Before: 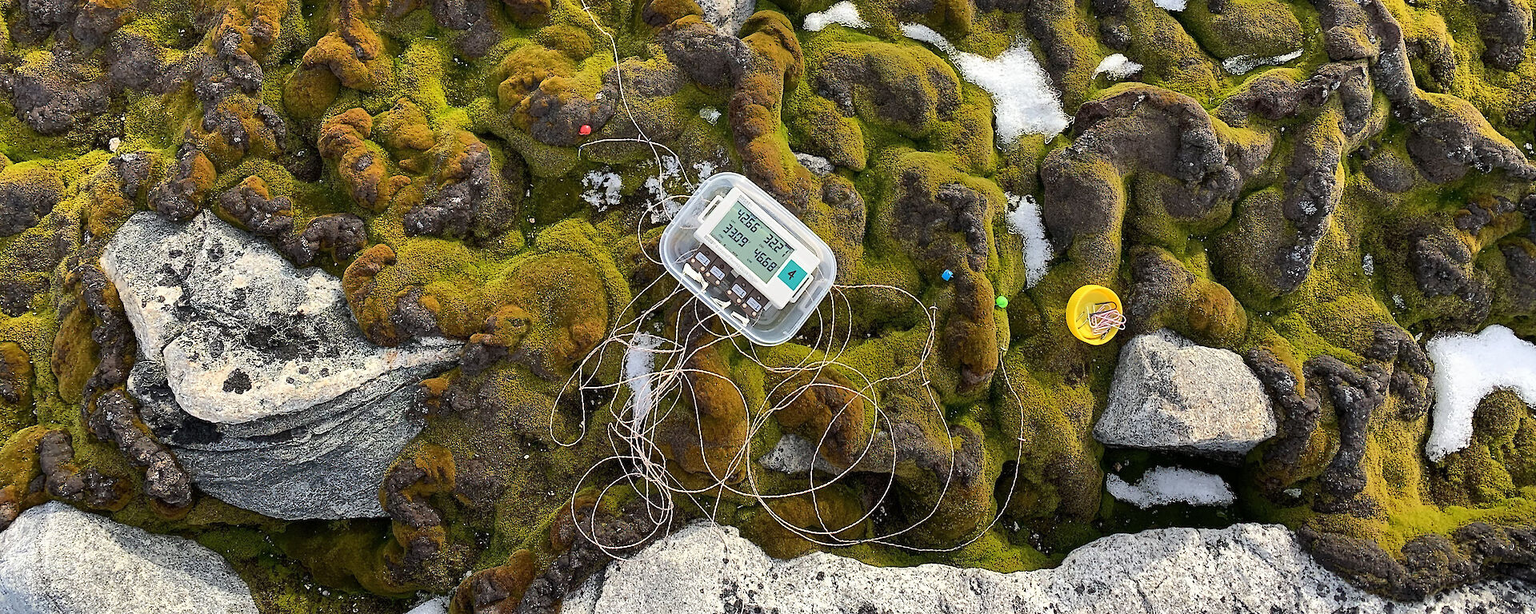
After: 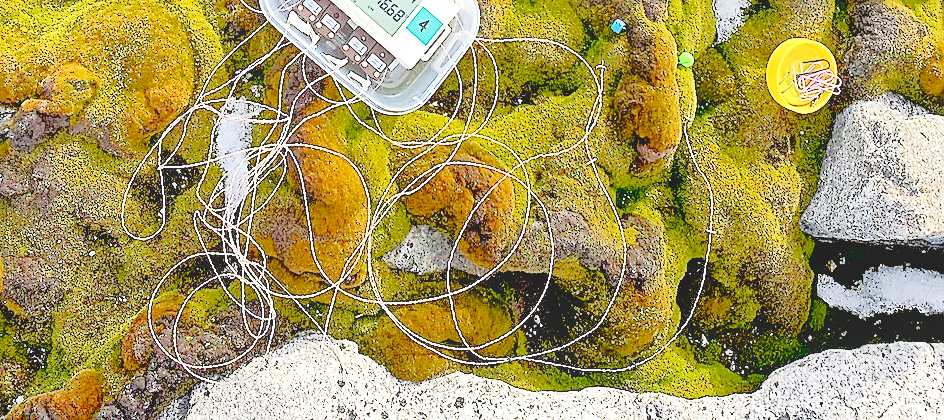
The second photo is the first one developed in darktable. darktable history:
crop: left 29.491%, top 41.5%, right 21.149%, bottom 3.498%
base curve: curves: ch0 [(0, 0) (0.204, 0.334) (0.55, 0.733) (1, 1)], preserve colors none
exposure: black level correction 0.01, exposure 1 EV, compensate highlight preservation false
local contrast: detail 70%
color balance rgb: shadows lift › chroma 3.201%, shadows lift › hue 279.71°, perceptual saturation grading › global saturation 0.508%, perceptual saturation grading › mid-tones 11.383%, global vibrance 20%
tone equalizer: -7 EV 0.149 EV, -6 EV 0.61 EV, -5 EV 1.15 EV, -4 EV 1.37 EV, -3 EV 1.18 EV, -2 EV 0.6 EV, -1 EV 0.152 EV
sharpen: on, module defaults
